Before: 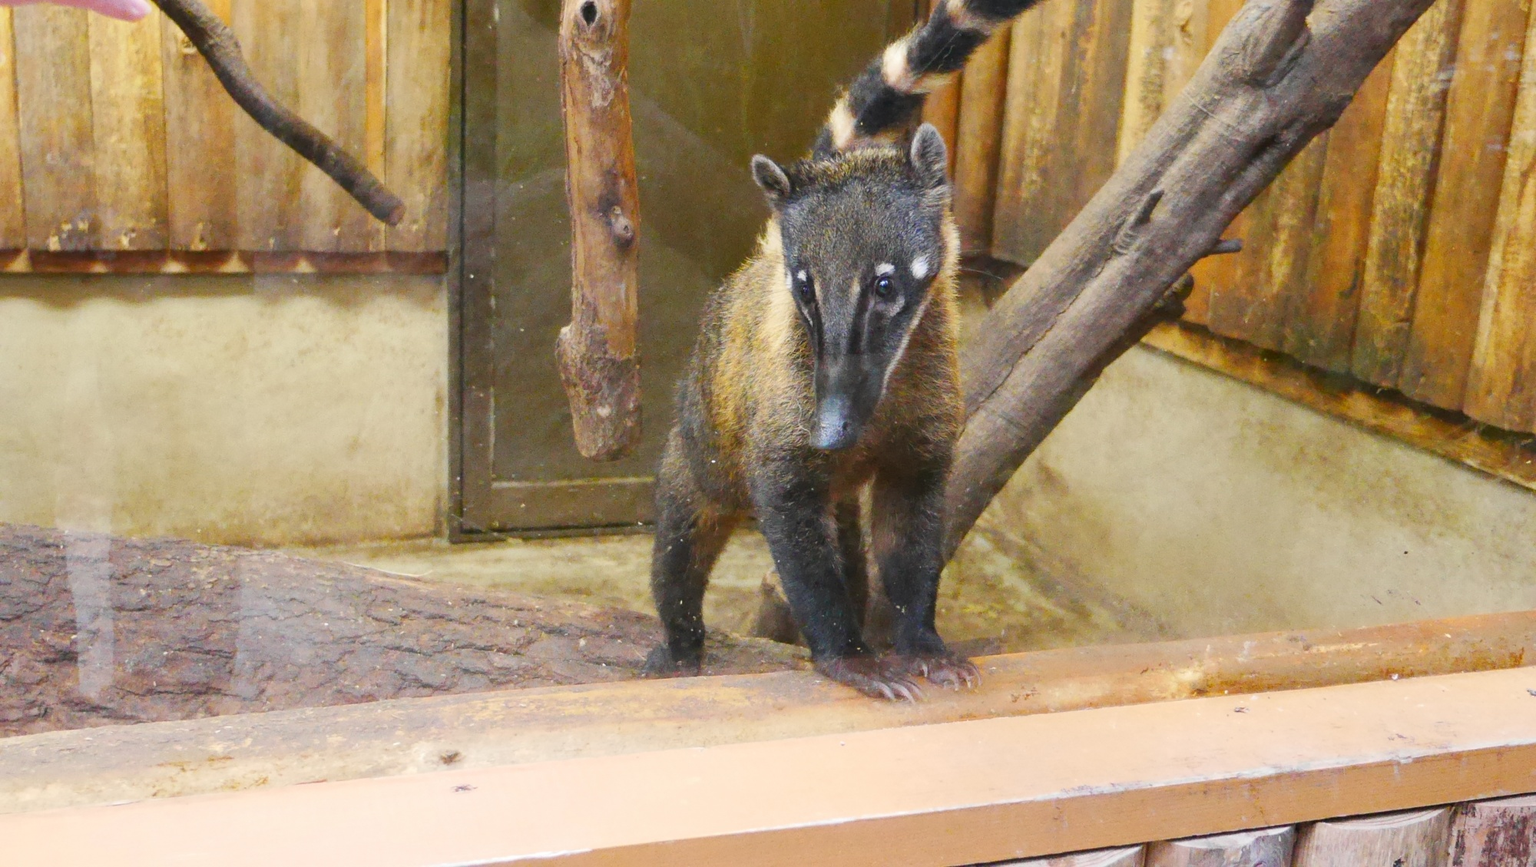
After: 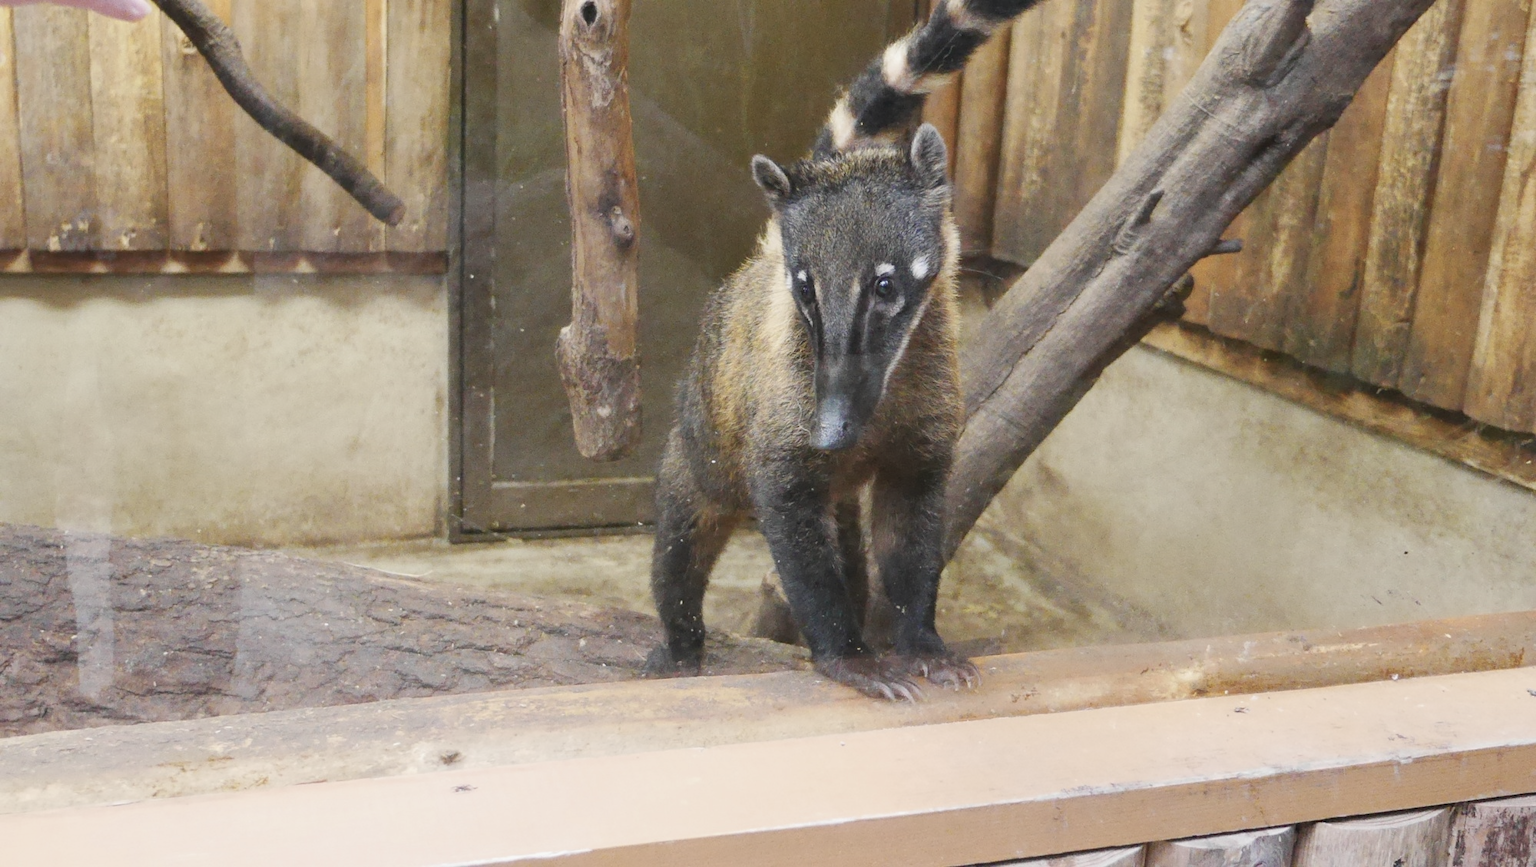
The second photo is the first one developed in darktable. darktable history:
contrast brightness saturation: contrast -0.051, saturation -0.407
